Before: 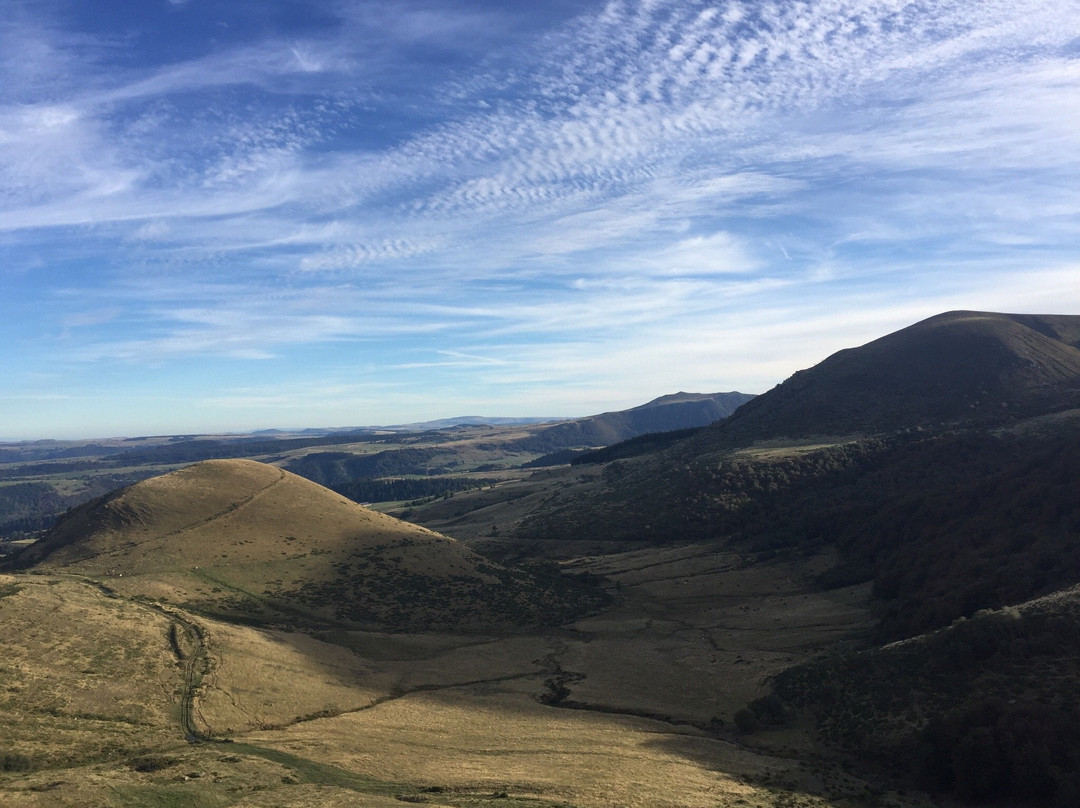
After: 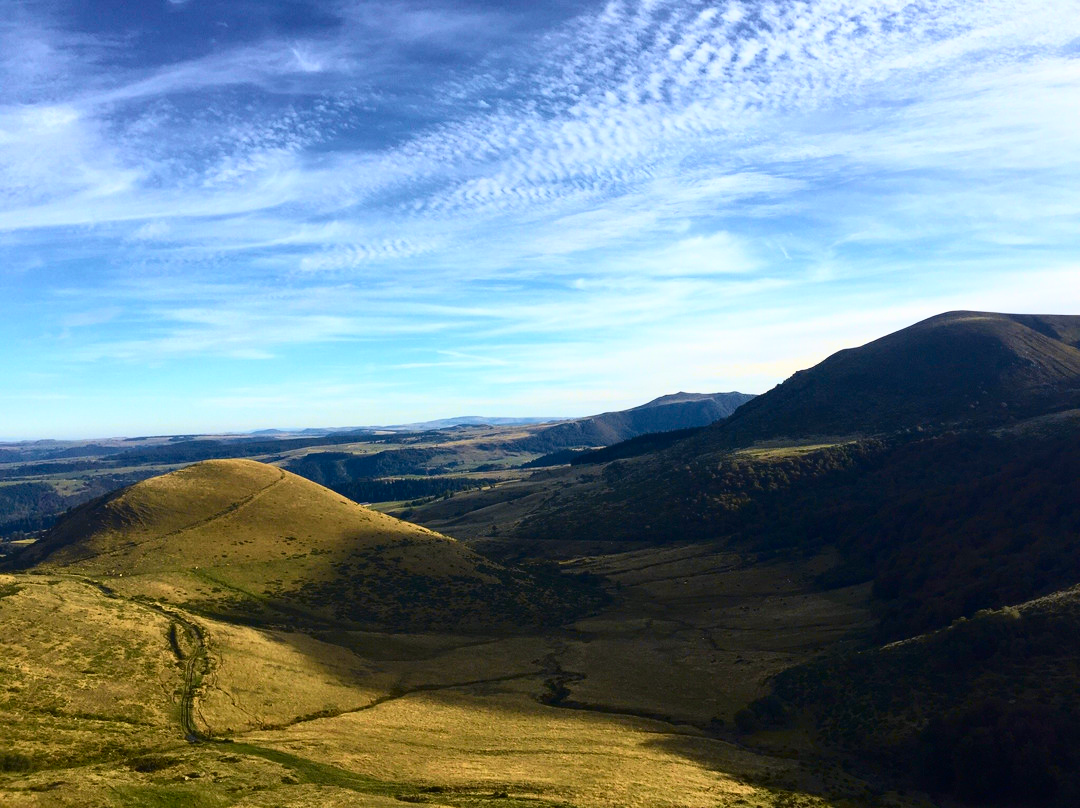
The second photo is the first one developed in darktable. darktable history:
color calibration: output R [0.946, 0.065, -0.013, 0], output G [-0.246, 1.264, -0.017, 0], output B [0.046, -0.098, 1.05, 0], illuminant custom, x 0.344, y 0.359, temperature 5045.54 K
tone curve: curves: ch0 [(0, 0) (0.074, 0.04) (0.157, 0.1) (0.472, 0.515) (0.635, 0.731) (0.768, 0.878) (0.899, 0.969) (1, 1)]; ch1 [(0, 0) (0.08, 0.08) (0.3, 0.3) (0.5, 0.5) (0.539, 0.558) (0.586, 0.658) (0.69, 0.787) (0.92, 0.92) (1, 1)]; ch2 [(0, 0) (0.08, 0.08) (0.3, 0.3) (0.5, 0.5) (0.543, 0.597) (0.597, 0.679) (0.92, 0.92) (1, 1)], color space Lab, independent channels, preserve colors none
